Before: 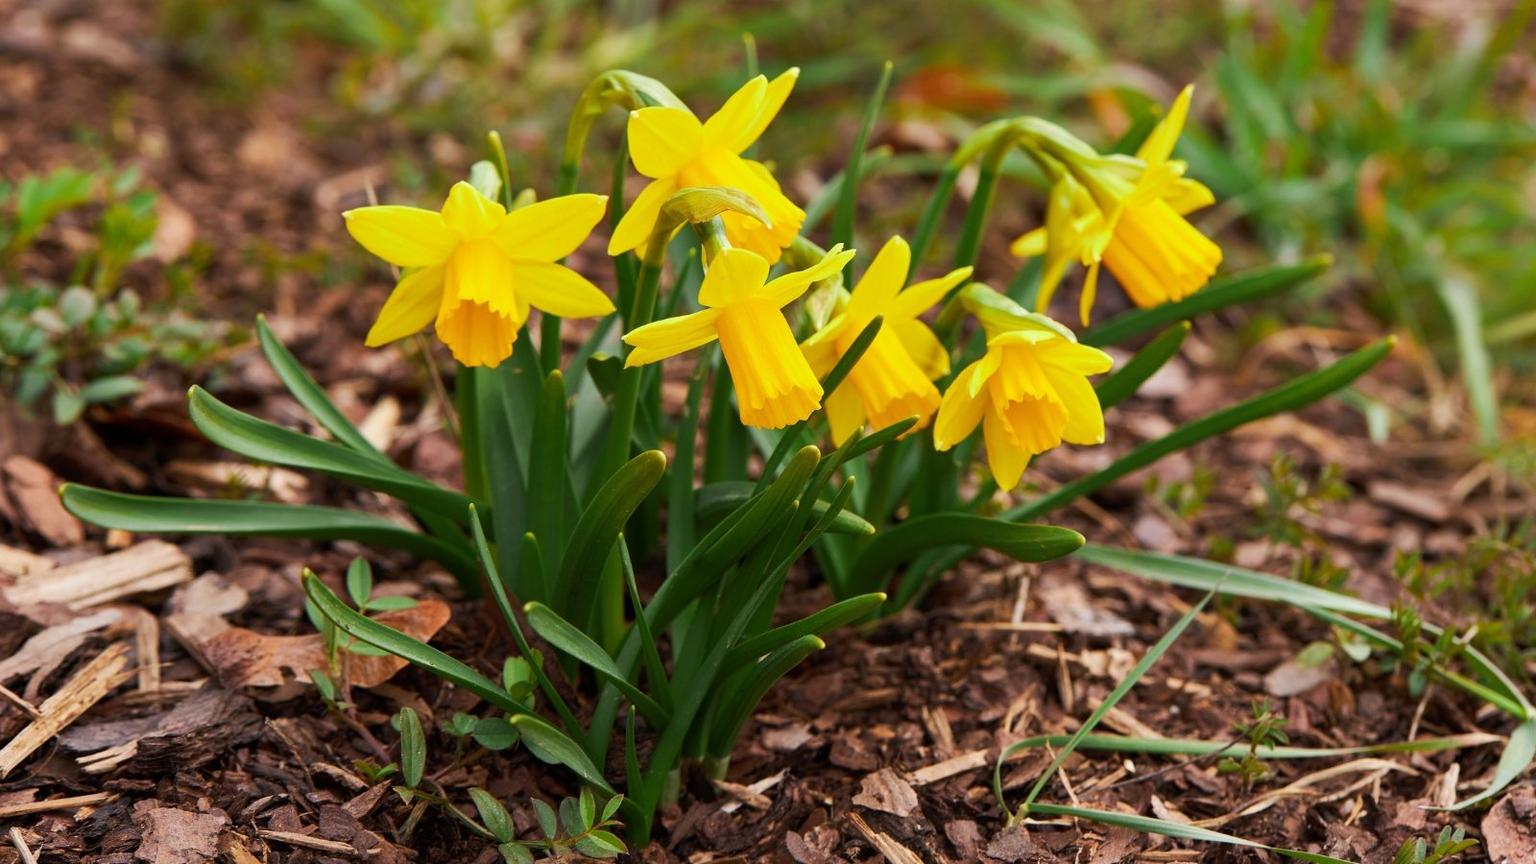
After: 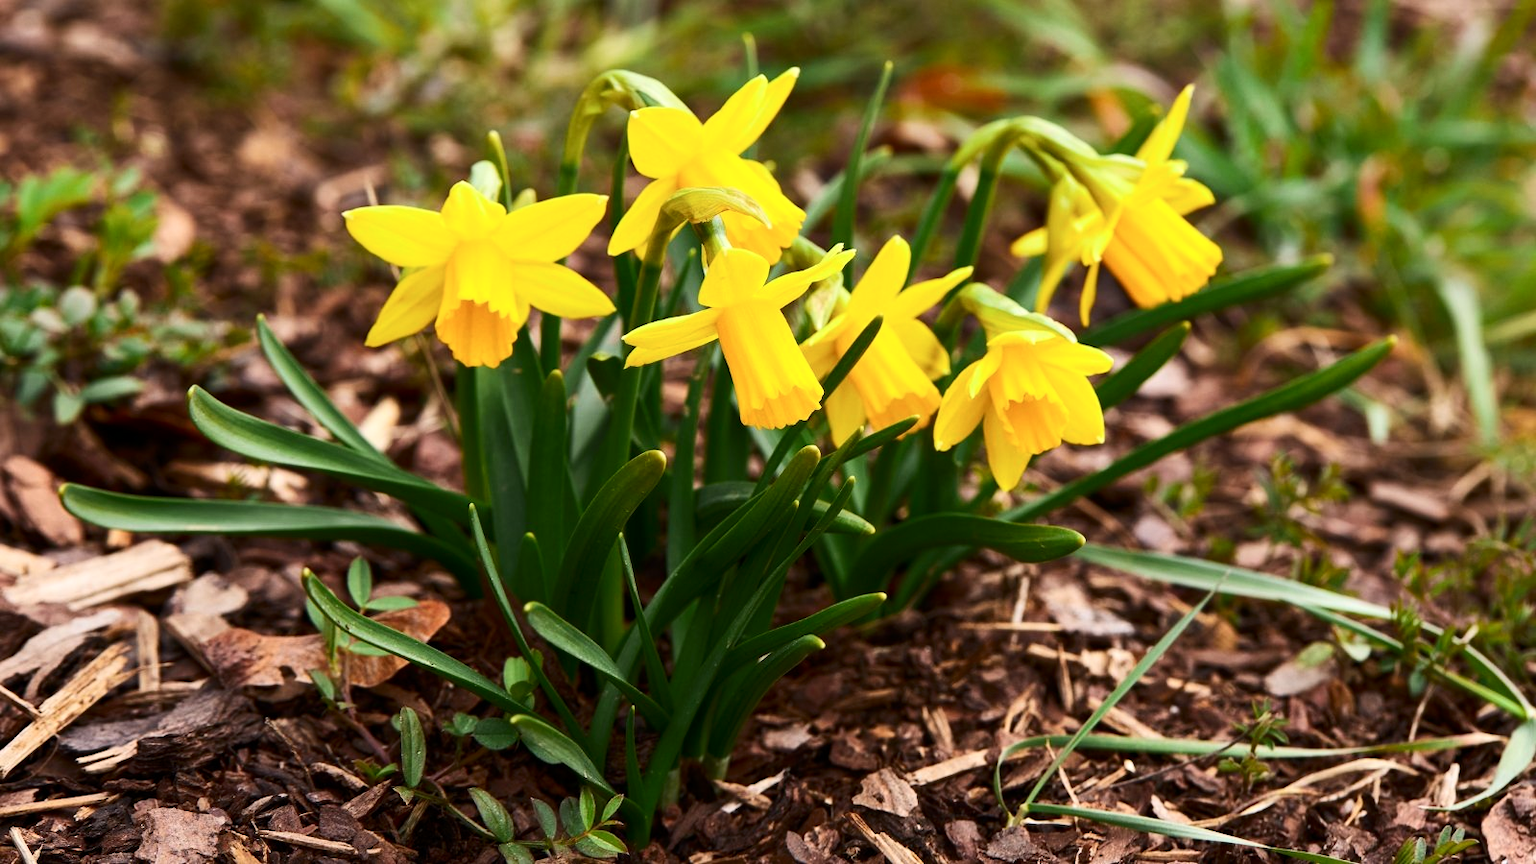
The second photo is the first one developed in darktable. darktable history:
contrast brightness saturation: contrast 0.22
levels: mode automatic, black 0.023%, white 99.97%, levels [0.062, 0.494, 0.925]
